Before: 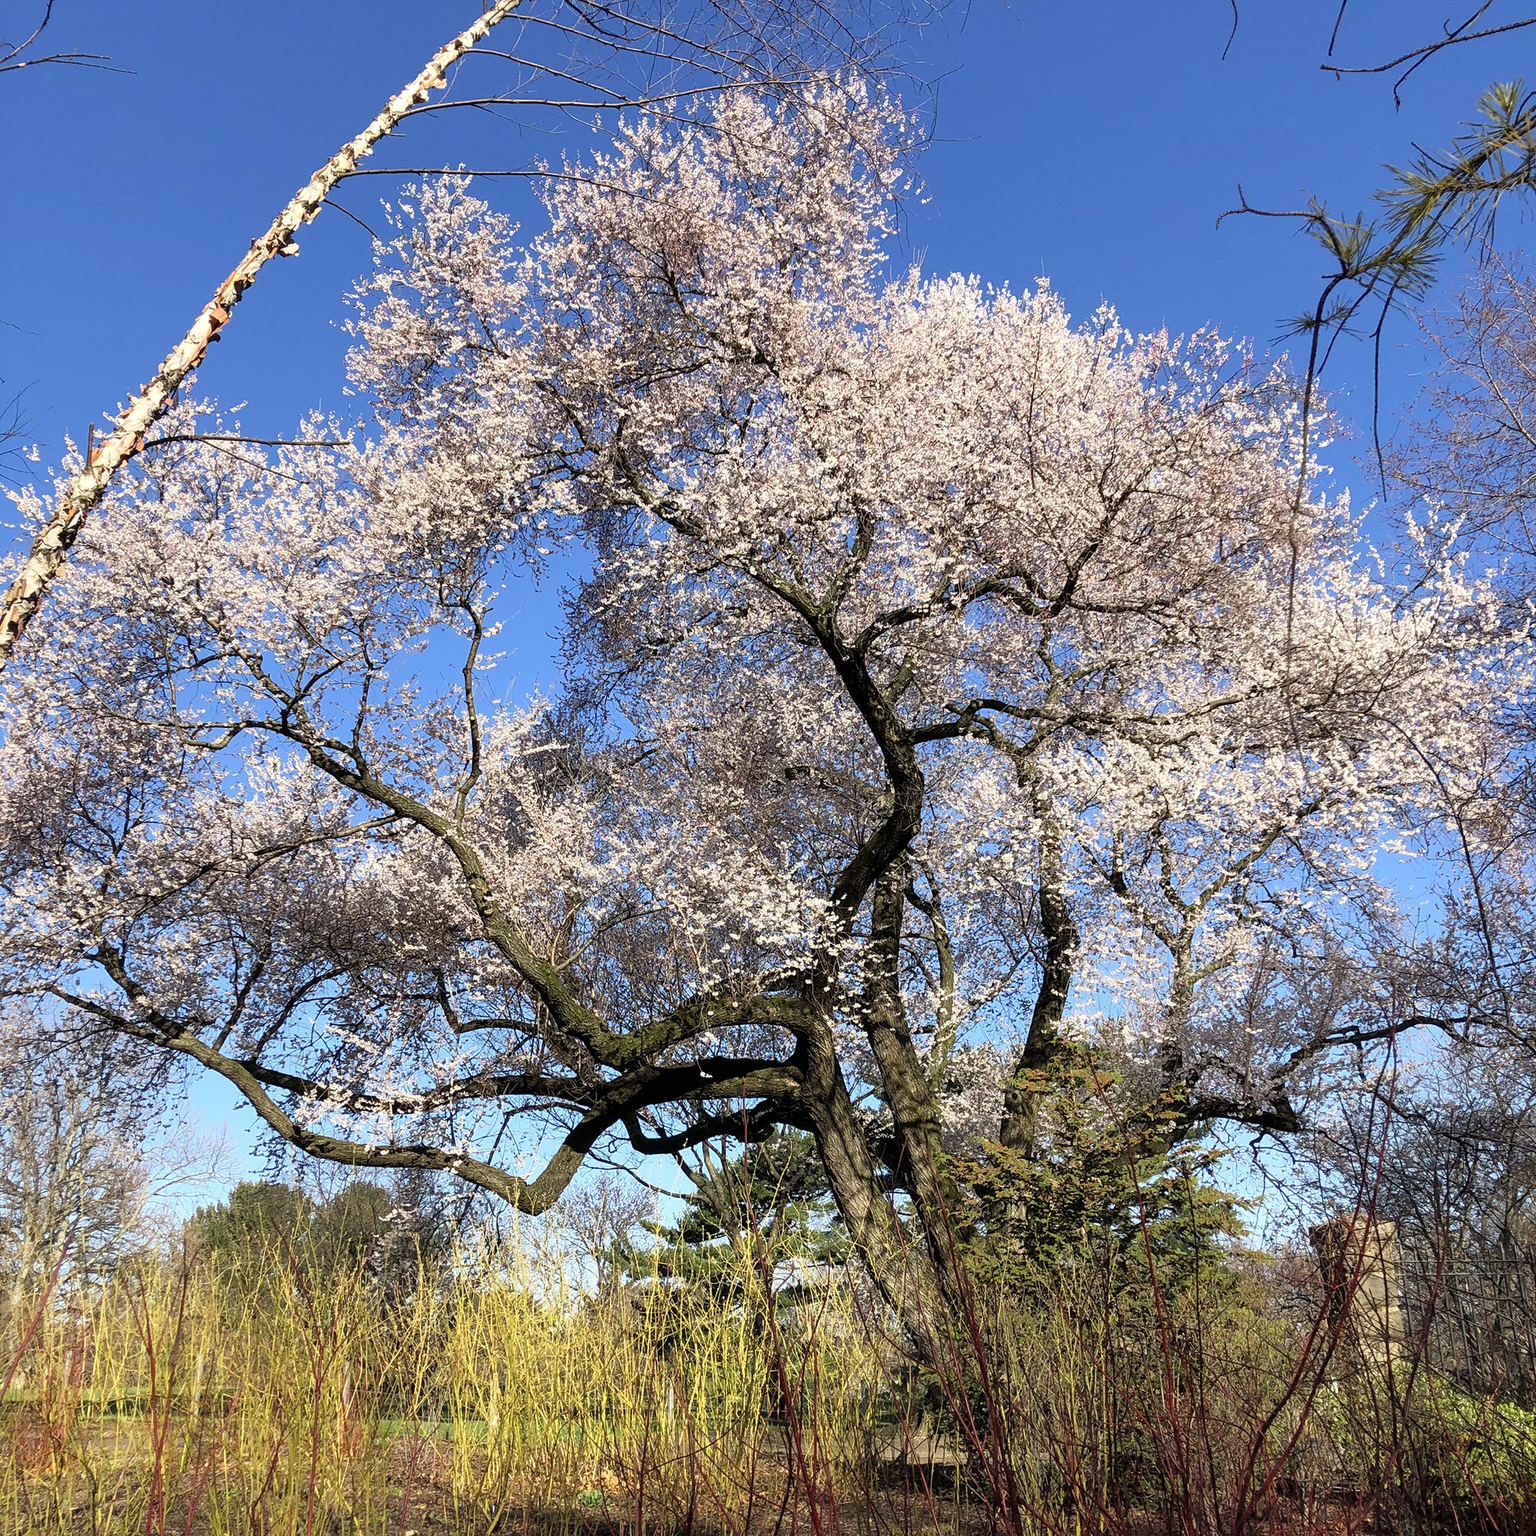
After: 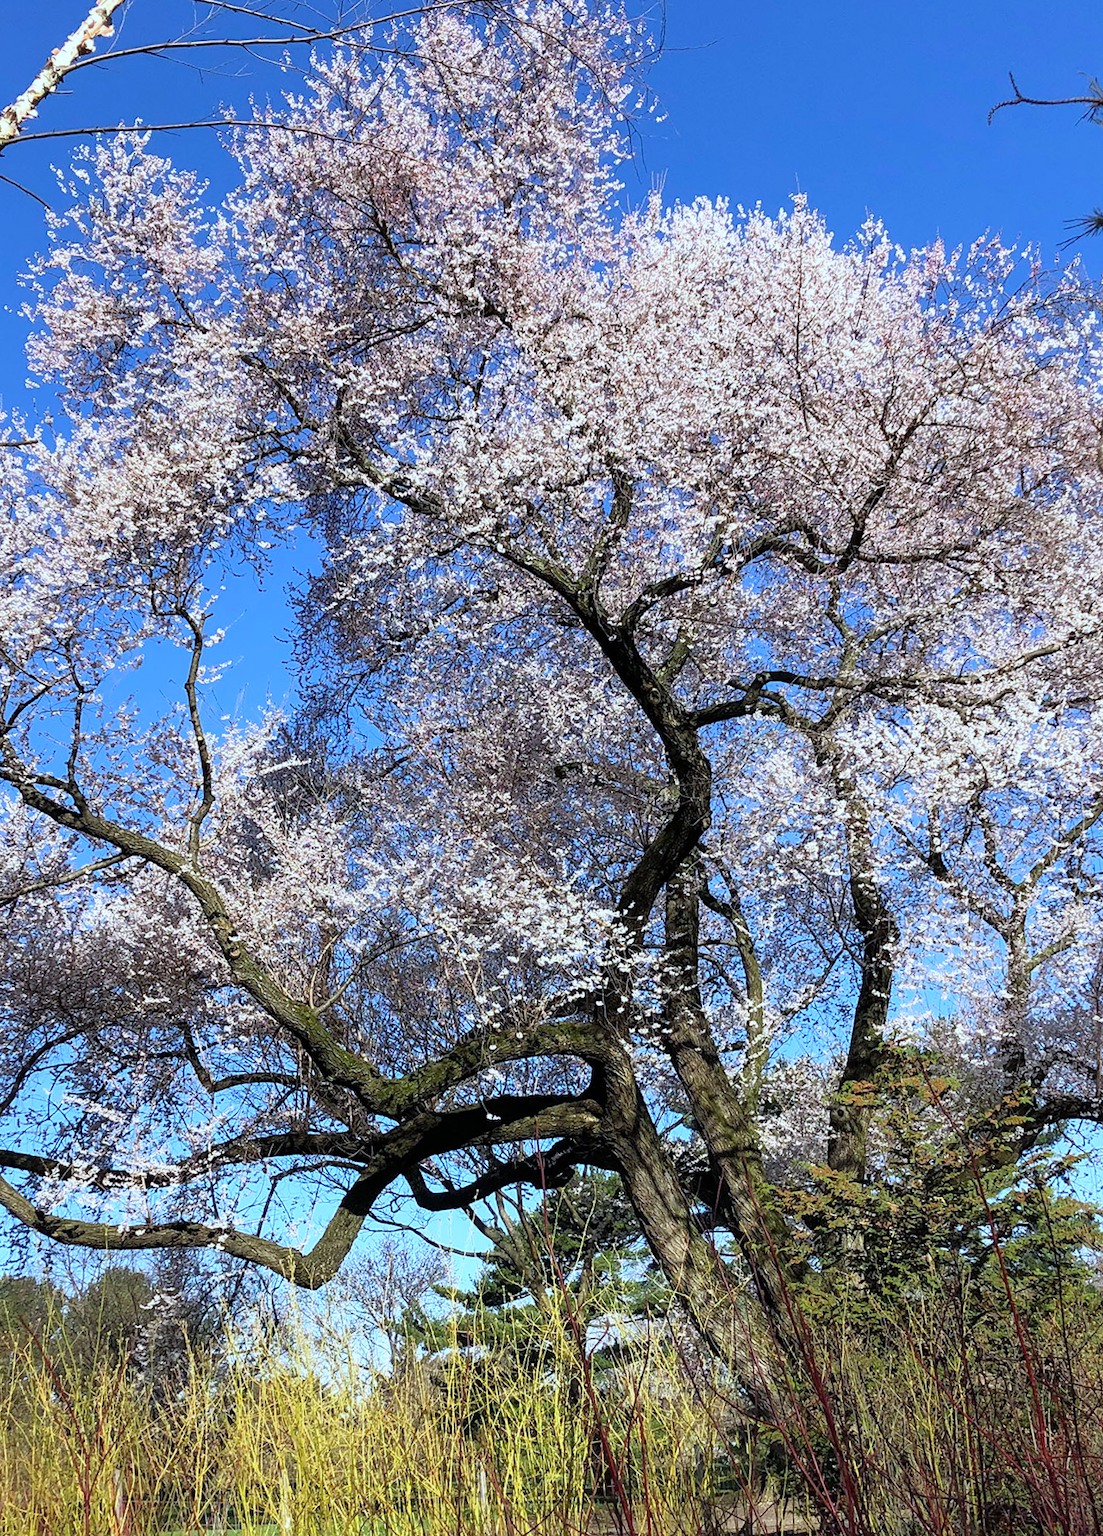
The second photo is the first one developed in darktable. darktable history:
rotate and perspective: rotation -4.57°, crop left 0.054, crop right 0.944, crop top 0.087, crop bottom 0.914
white balance: red 0.931, blue 1.11
crop and rotate: left 17.732%, right 15.423%
